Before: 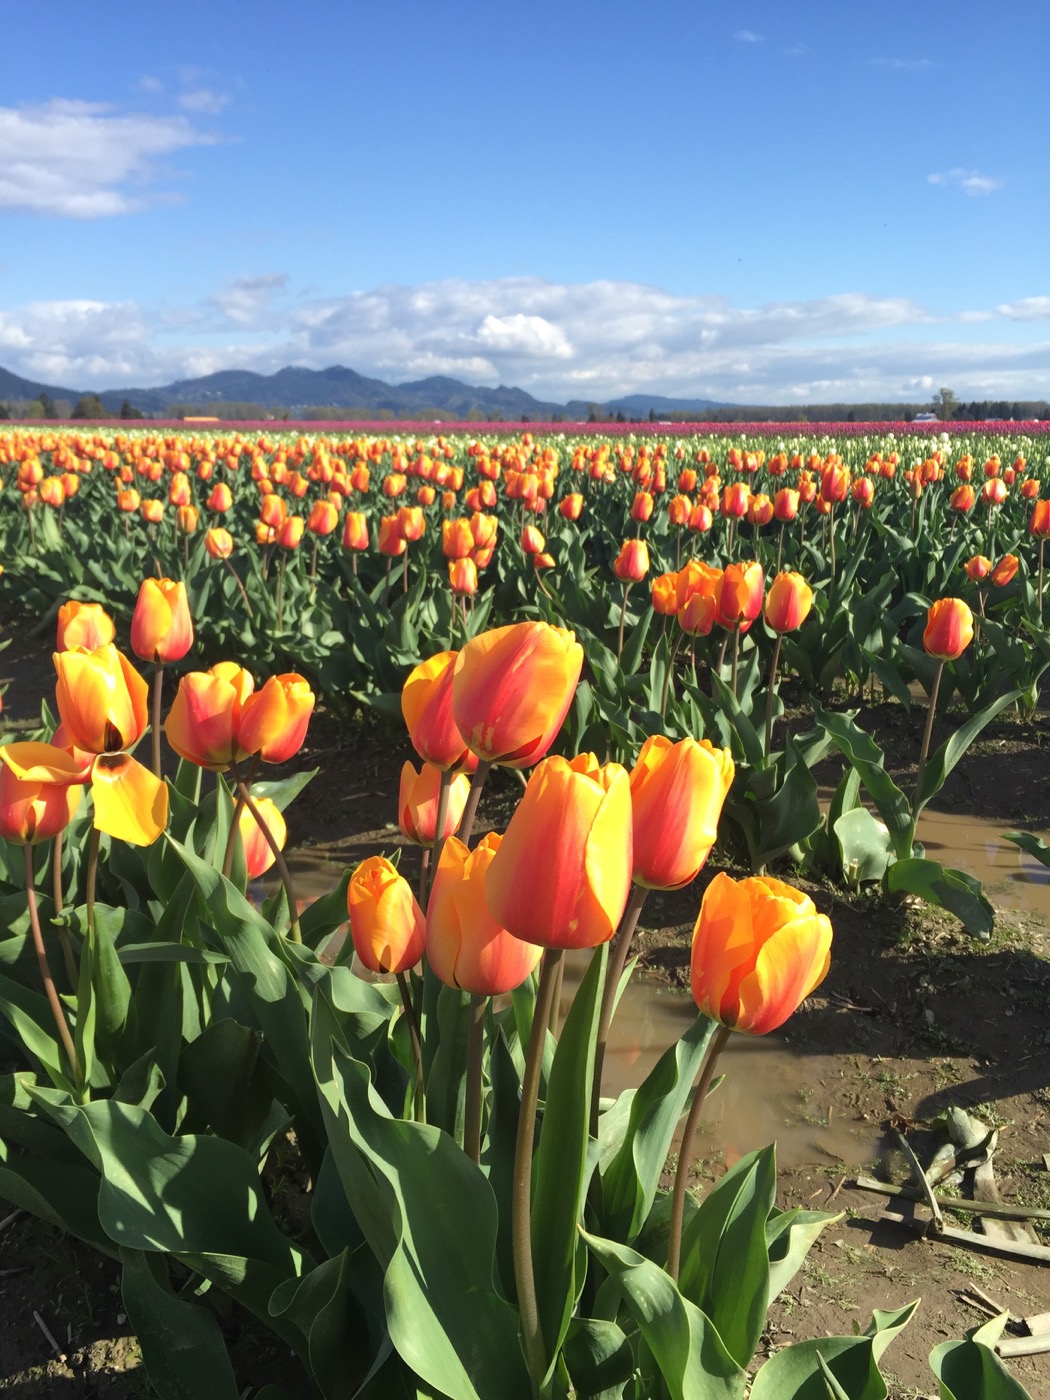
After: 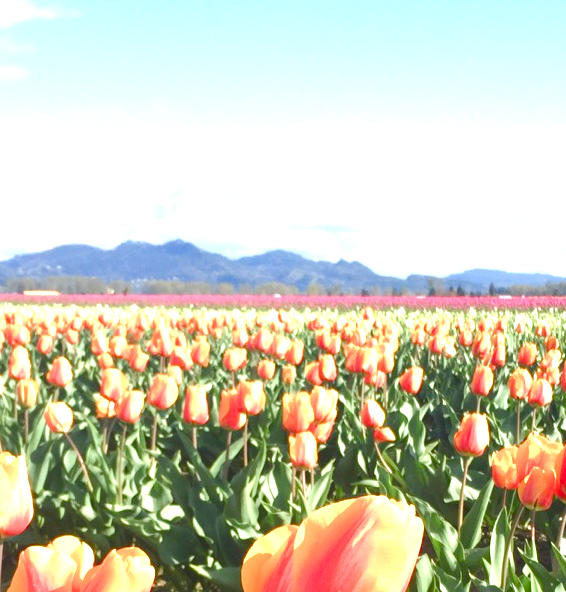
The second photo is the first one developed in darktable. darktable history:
crop: left 15.306%, top 9.065%, right 30.789%, bottom 48.638%
color balance rgb: perceptual saturation grading › global saturation 20%, perceptual saturation grading › highlights -50%, perceptual saturation grading › shadows 30%, perceptual brilliance grading › global brilliance 10%, perceptual brilliance grading › shadows 15%
exposure: black level correction 0, exposure 0.95 EV, compensate exposure bias true, compensate highlight preservation false
